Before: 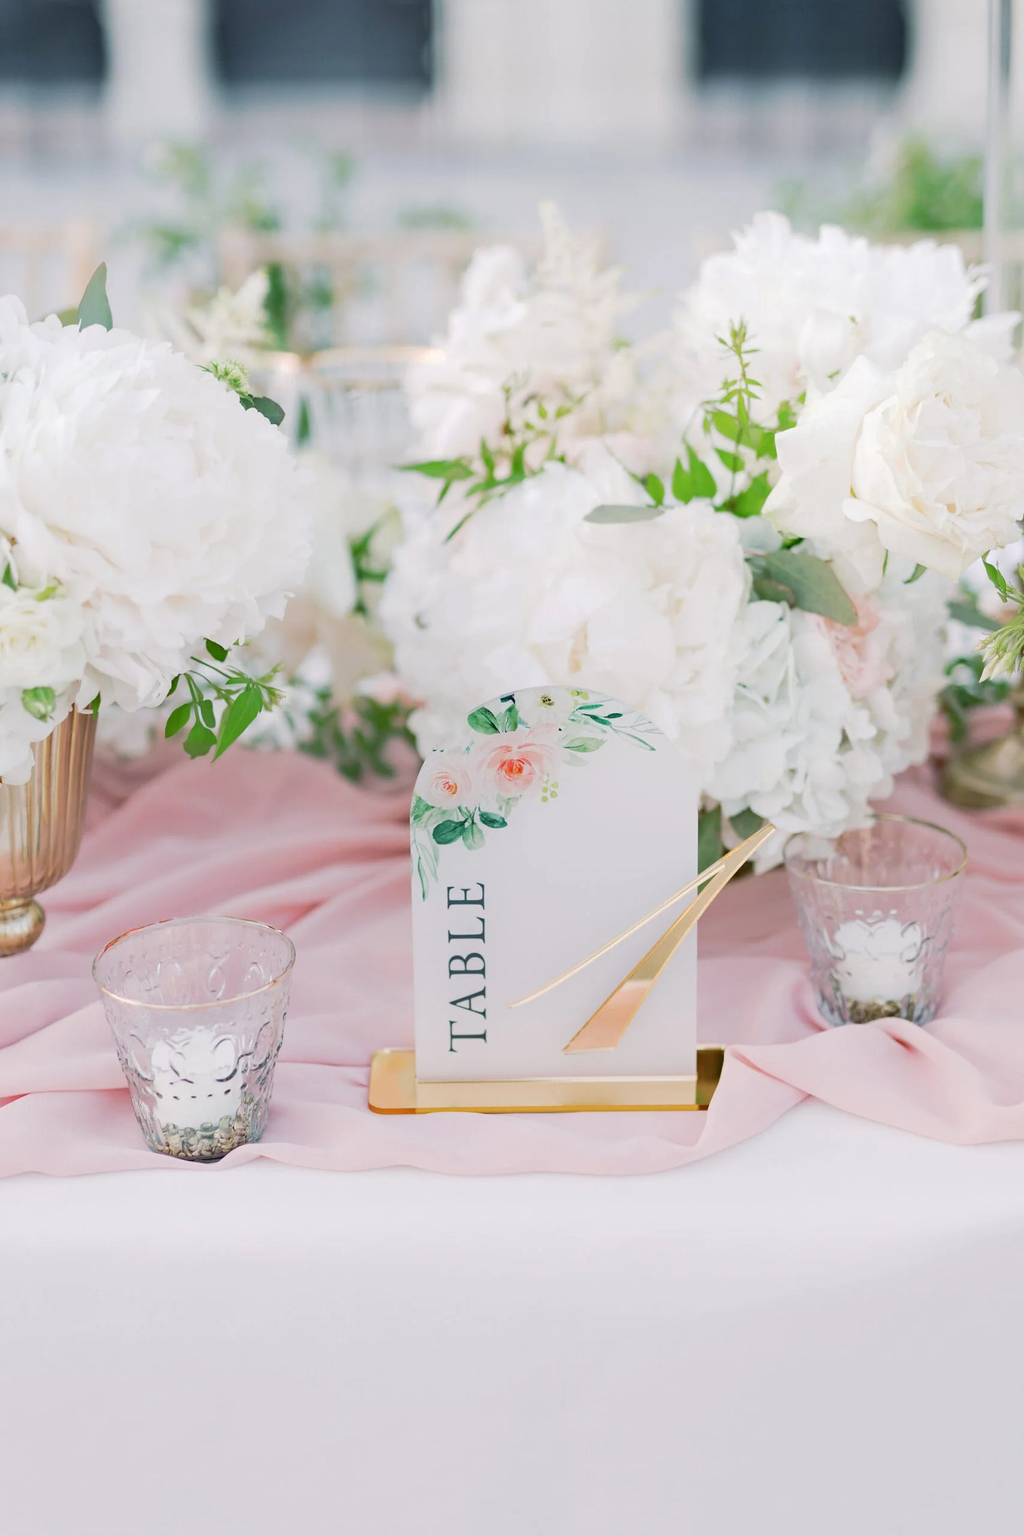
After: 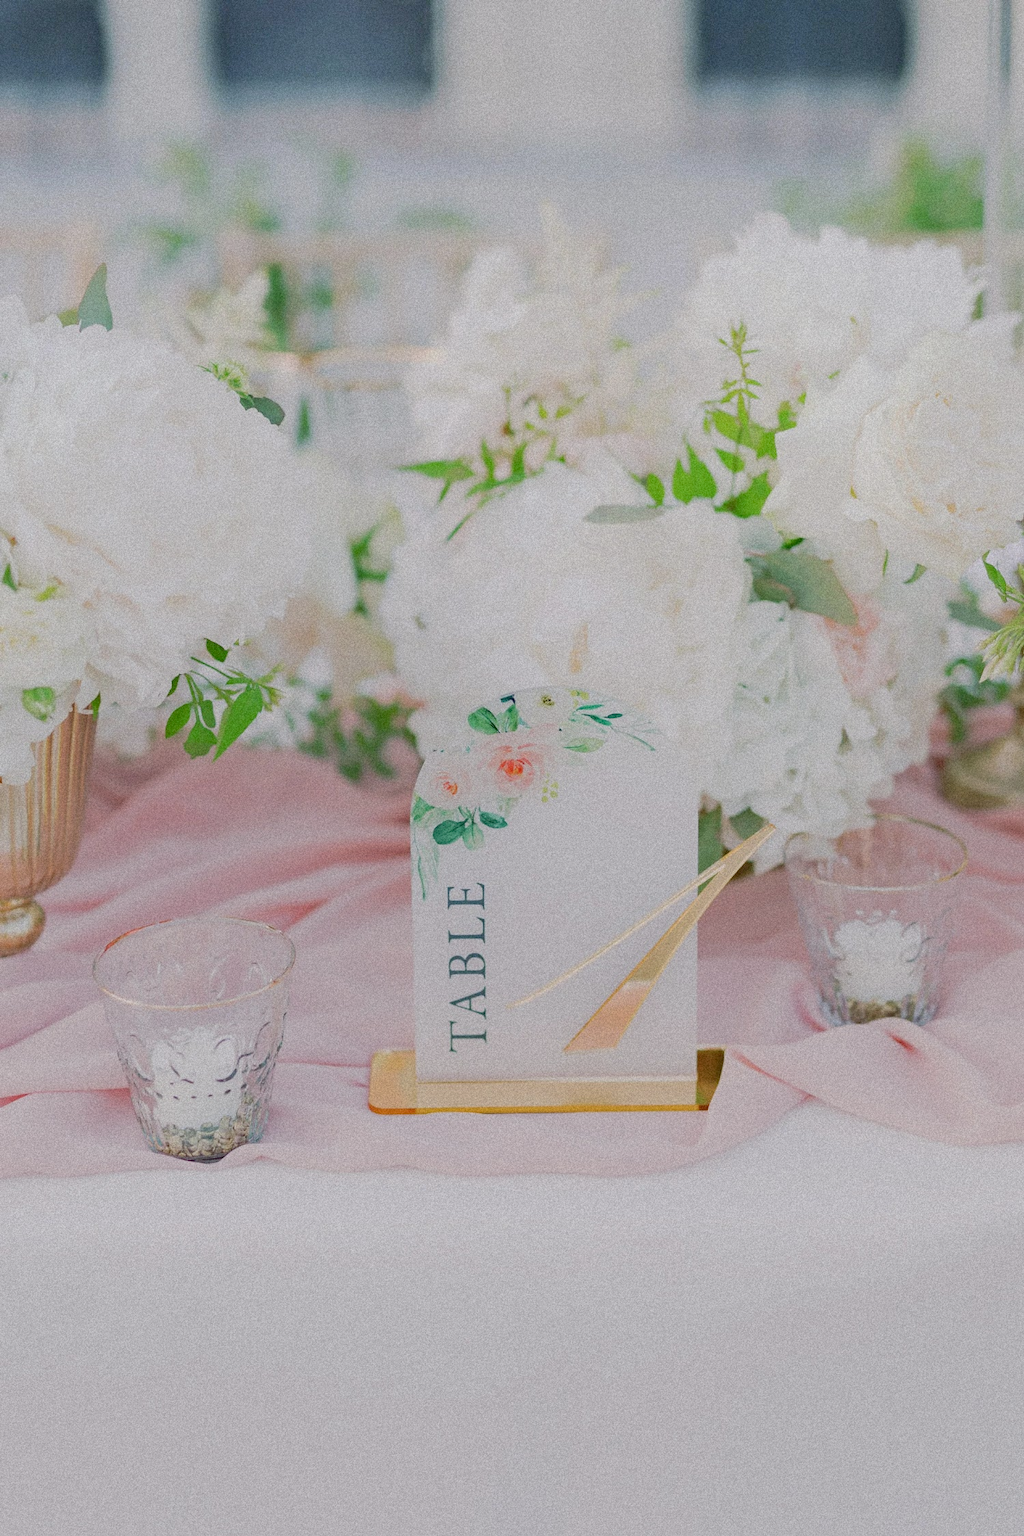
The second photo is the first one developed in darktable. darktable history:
color balance rgb: contrast -30%
color zones: curves: ch0 [(0.068, 0.464) (0.25, 0.5) (0.48, 0.508) (0.75, 0.536) (0.886, 0.476) (0.967, 0.456)]; ch1 [(0.066, 0.456) (0.25, 0.5) (0.616, 0.508) (0.746, 0.56) (0.934, 0.444)]
local contrast: detail 110%
grain: strength 35%, mid-tones bias 0%
